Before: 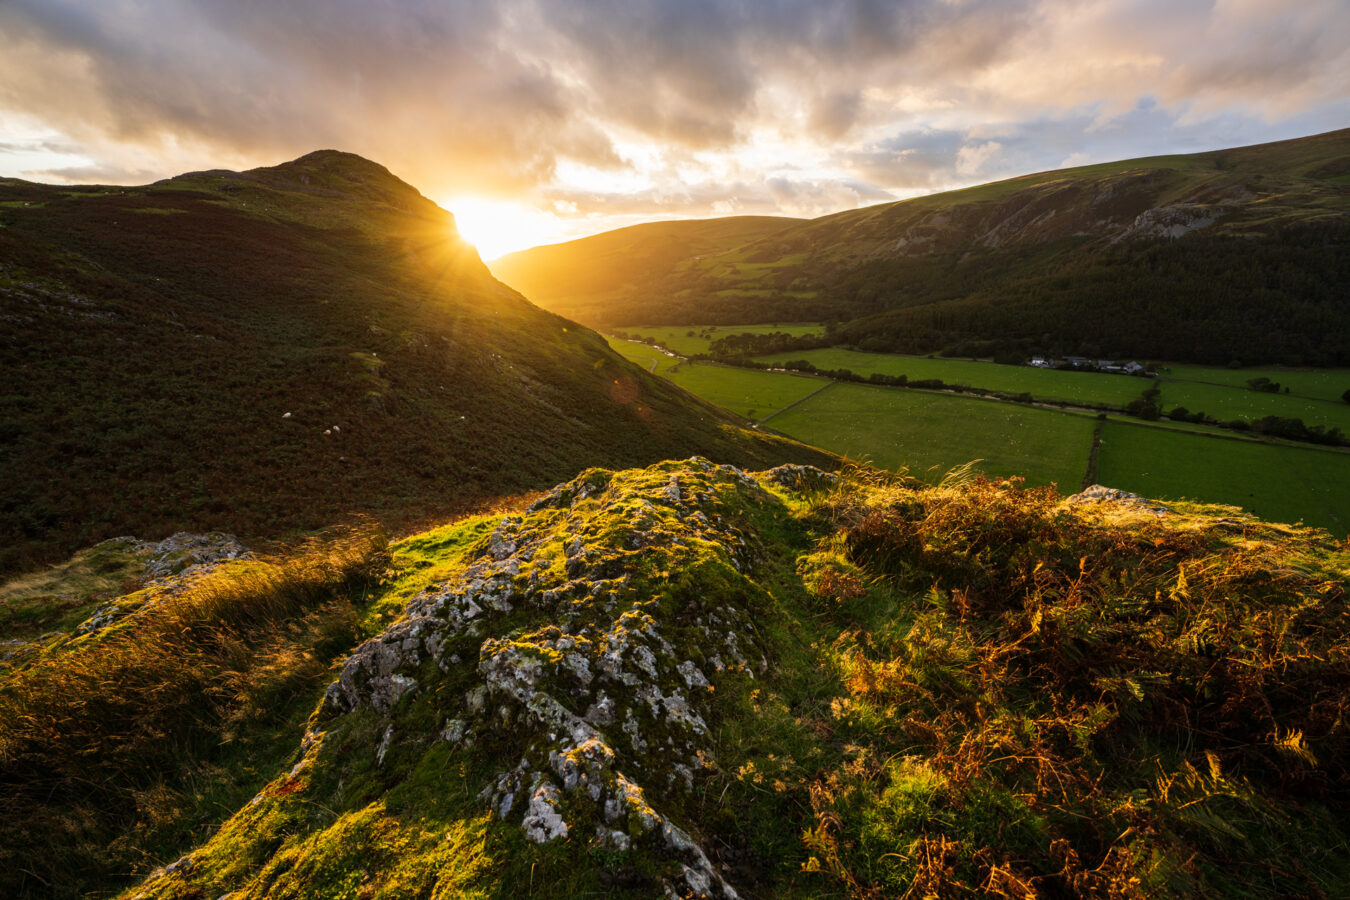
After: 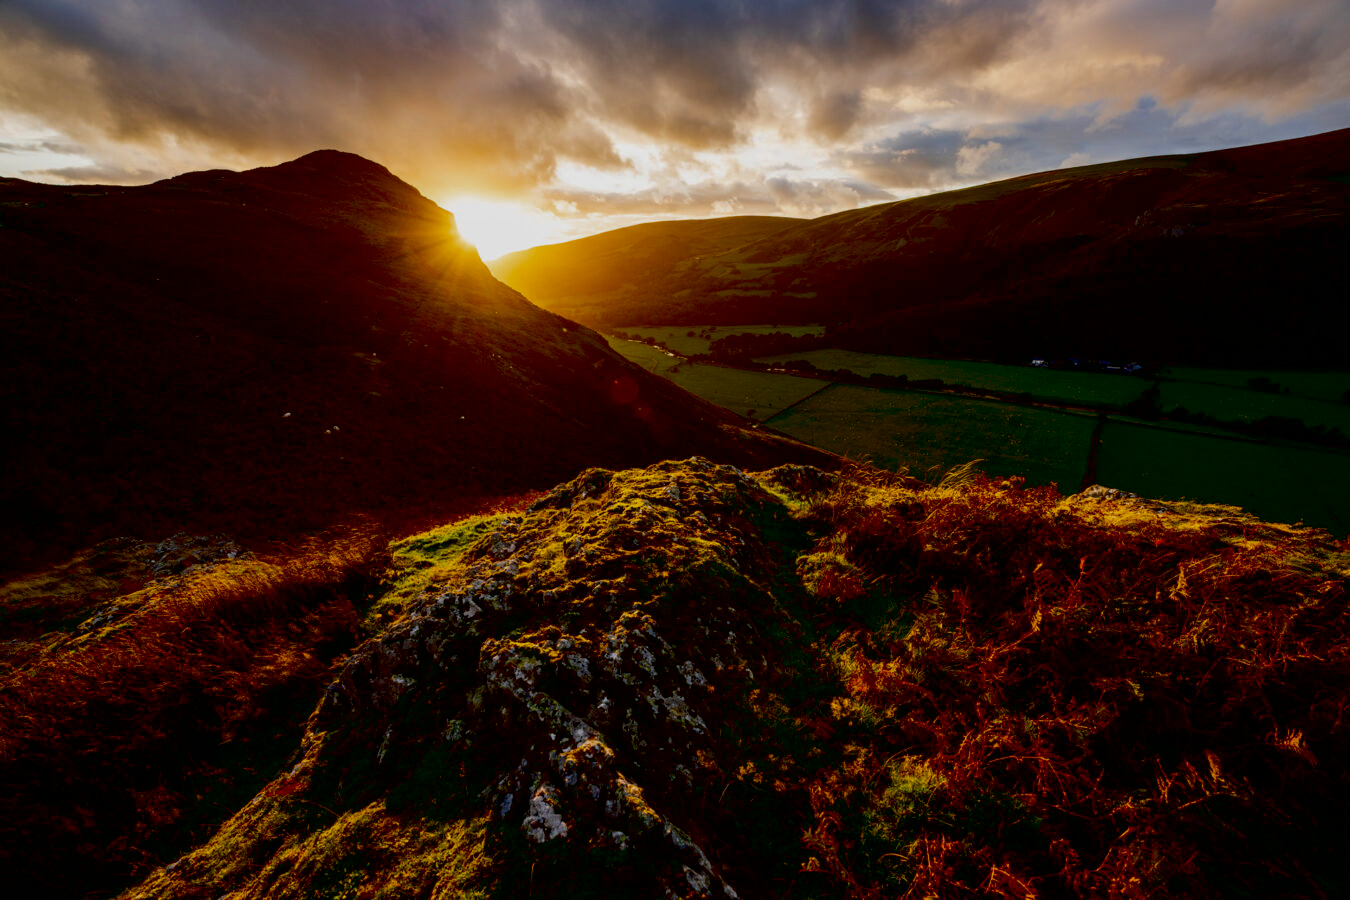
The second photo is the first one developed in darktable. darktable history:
exposure: black level correction 0.046, exposure -0.23 EV, compensate highlight preservation false
contrast brightness saturation: brightness -0.245, saturation 0.199
